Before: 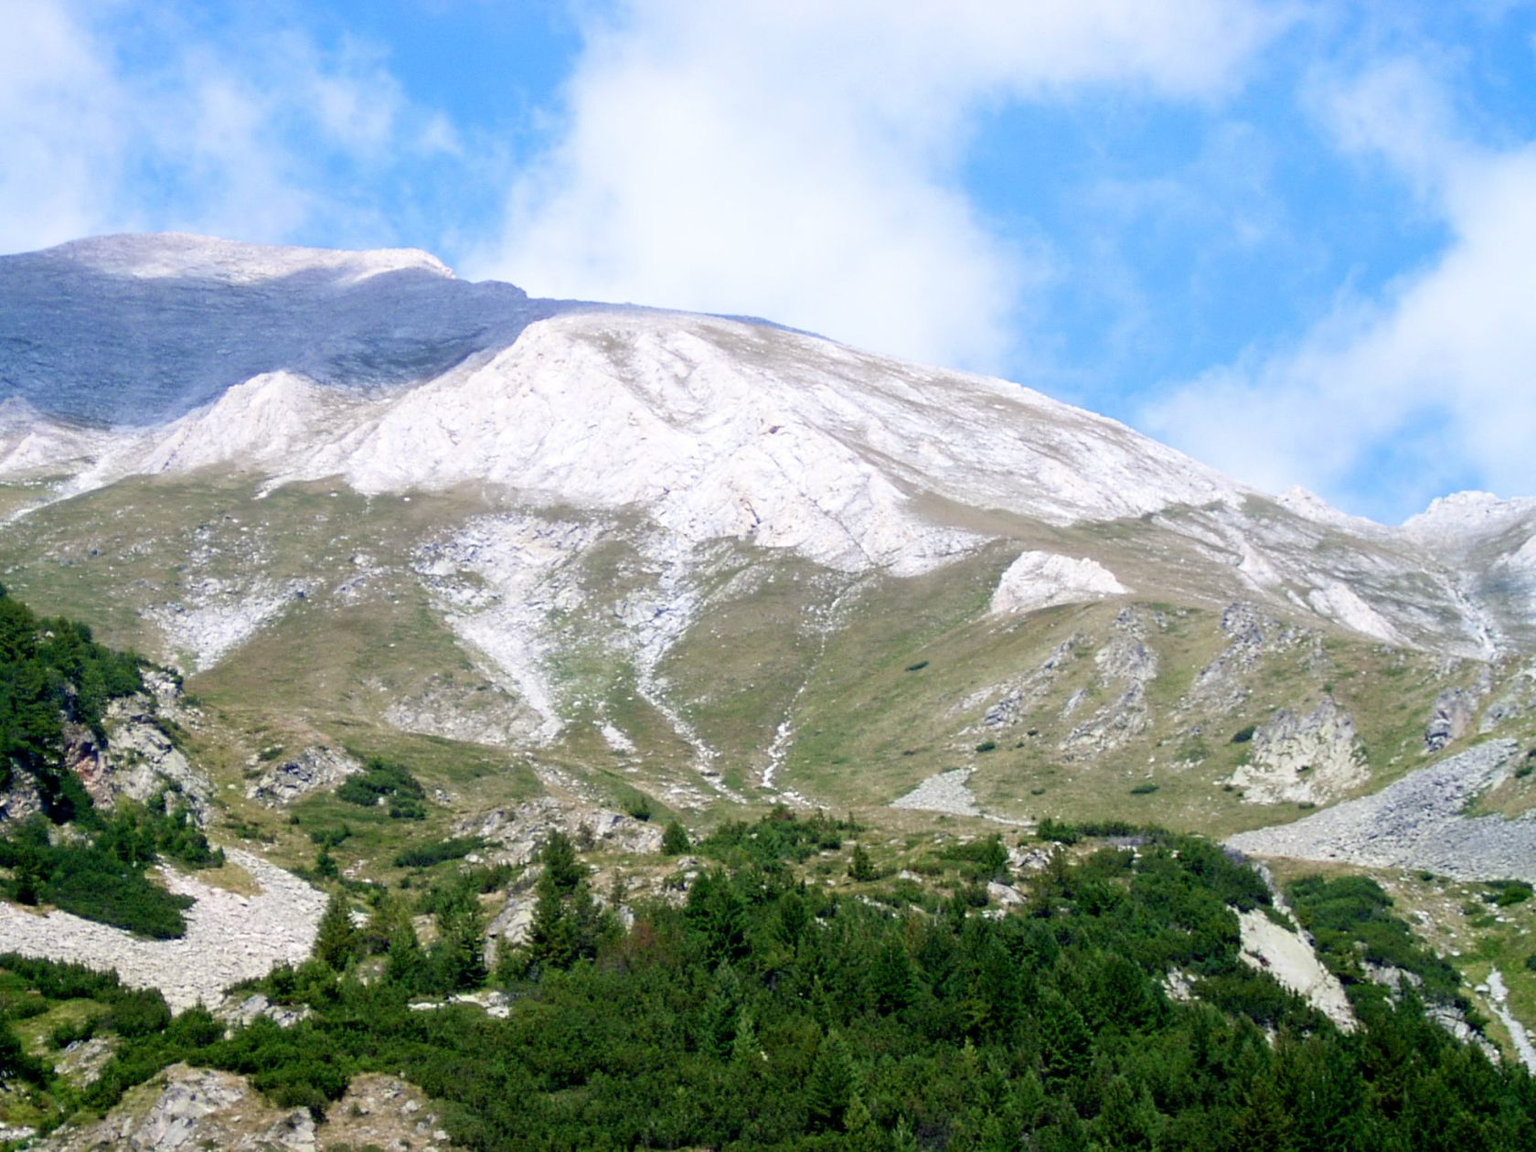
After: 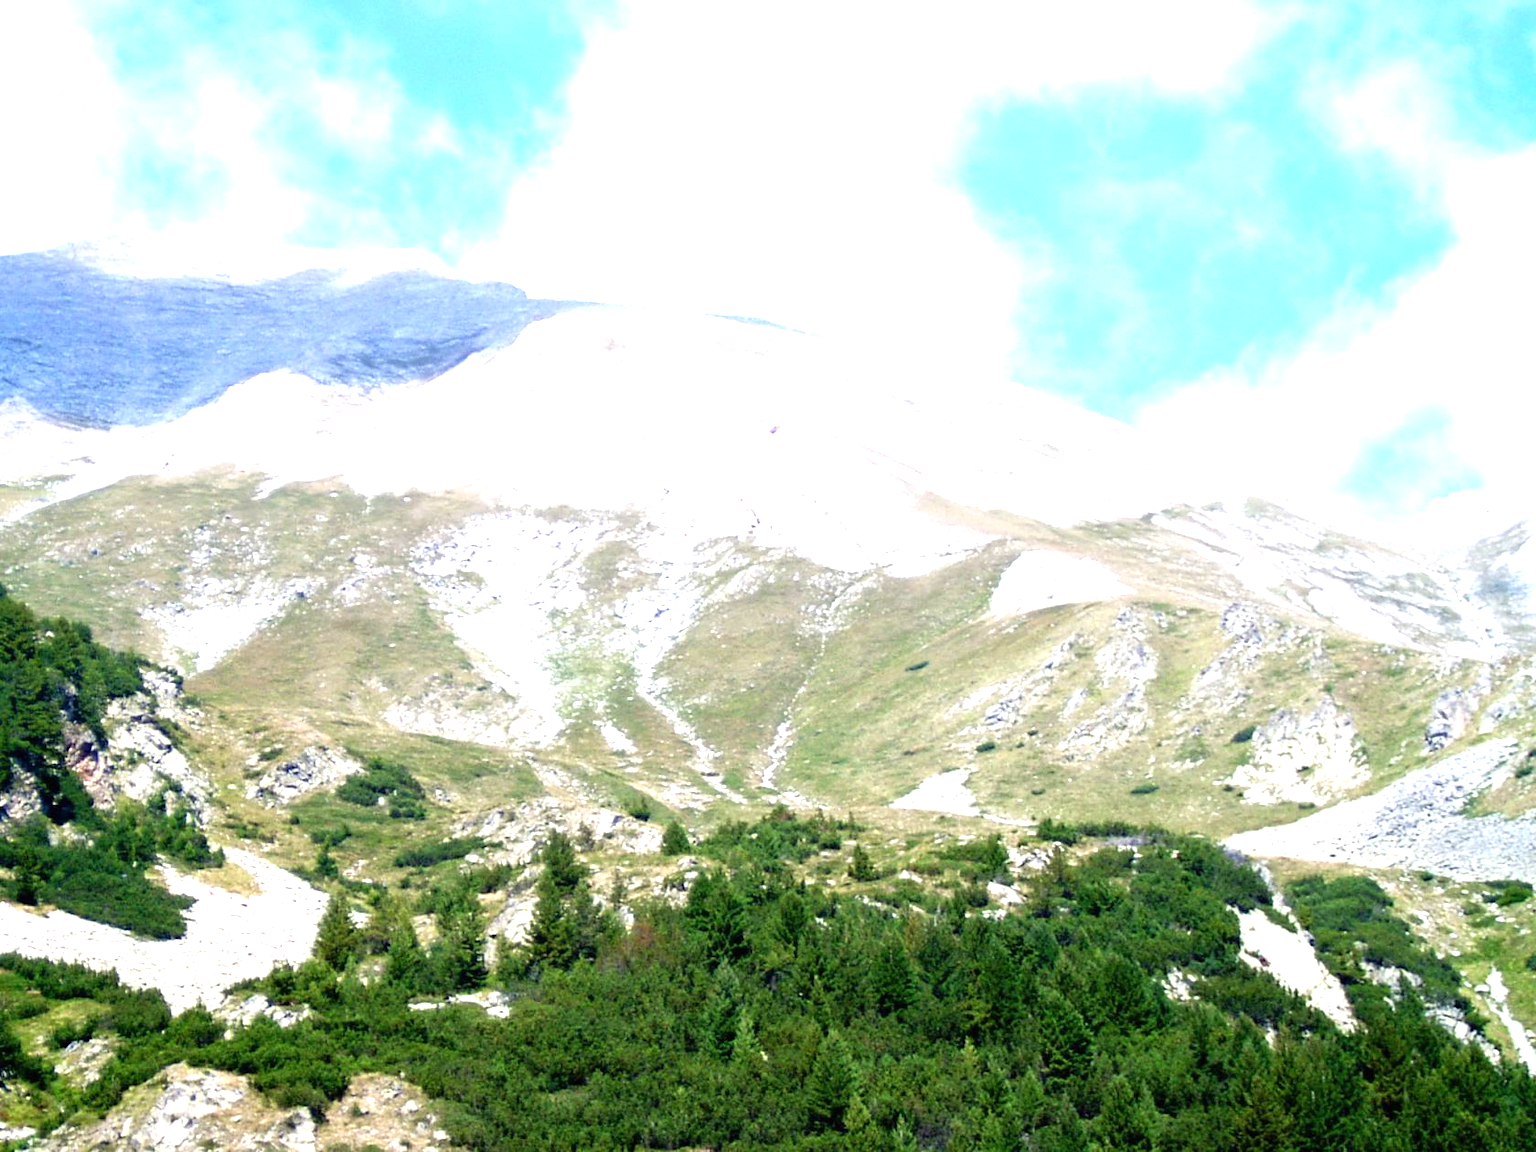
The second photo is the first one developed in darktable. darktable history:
exposure: black level correction 0, exposure 1.176 EV, compensate highlight preservation false
tone equalizer: -8 EV 0.058 EV
